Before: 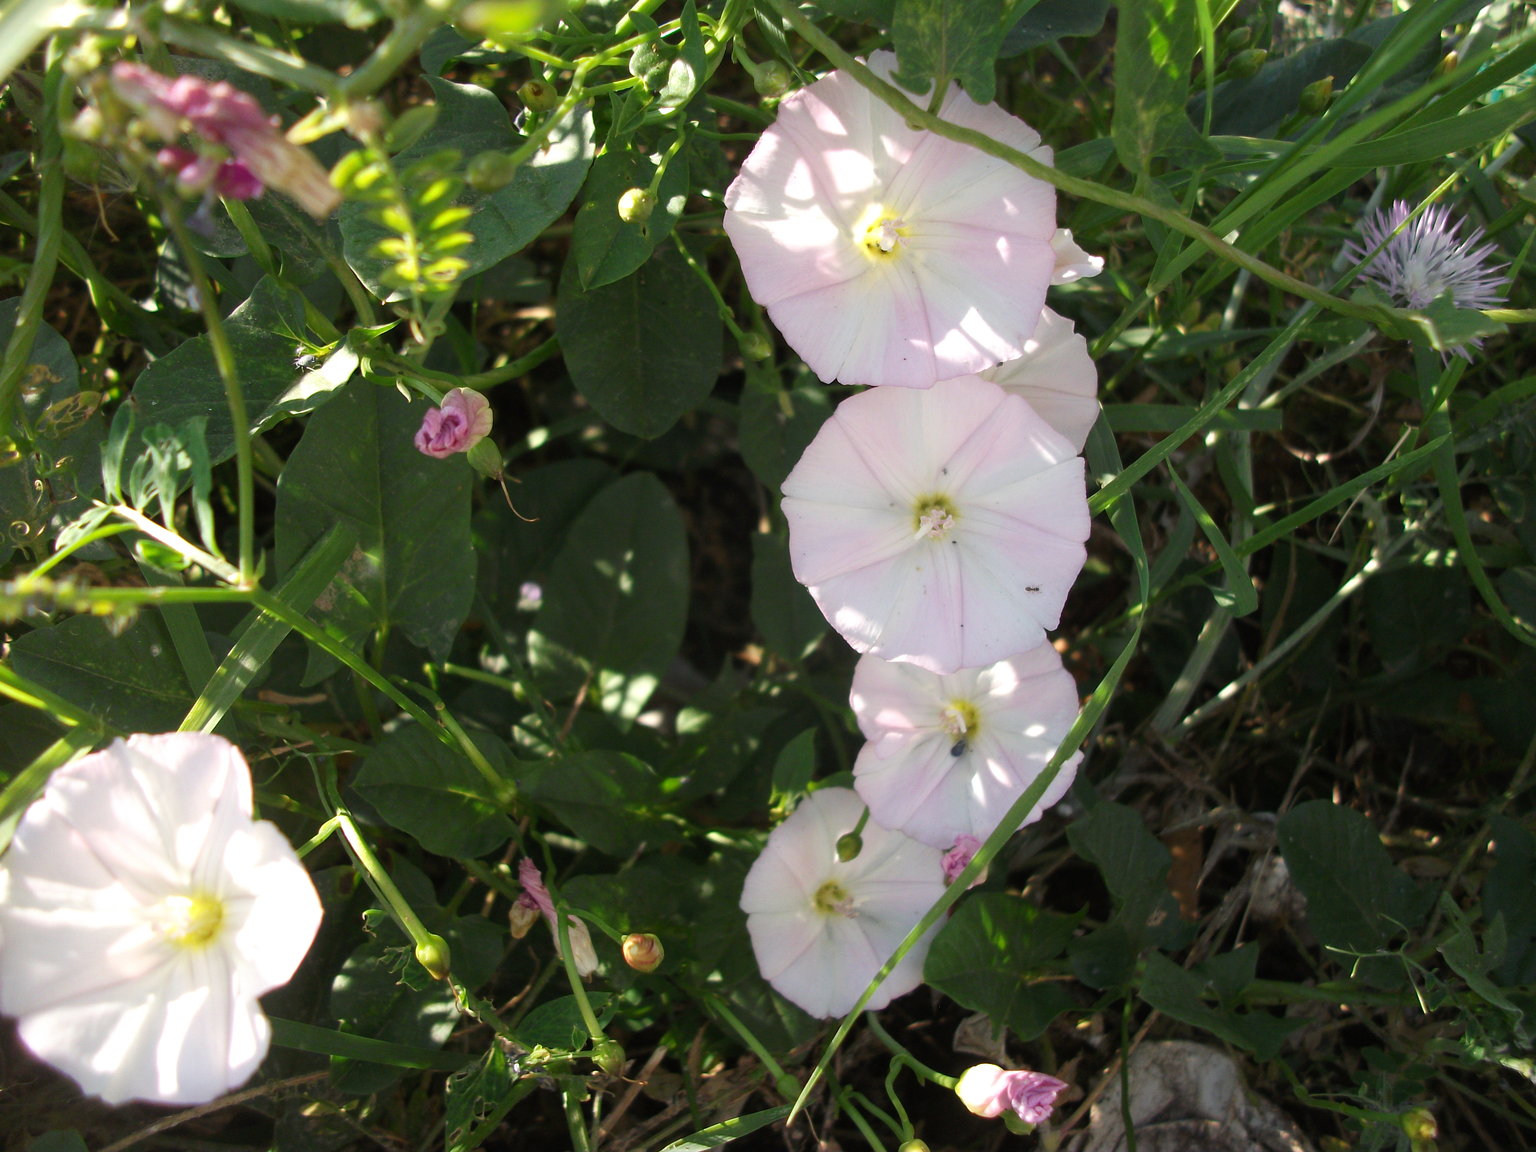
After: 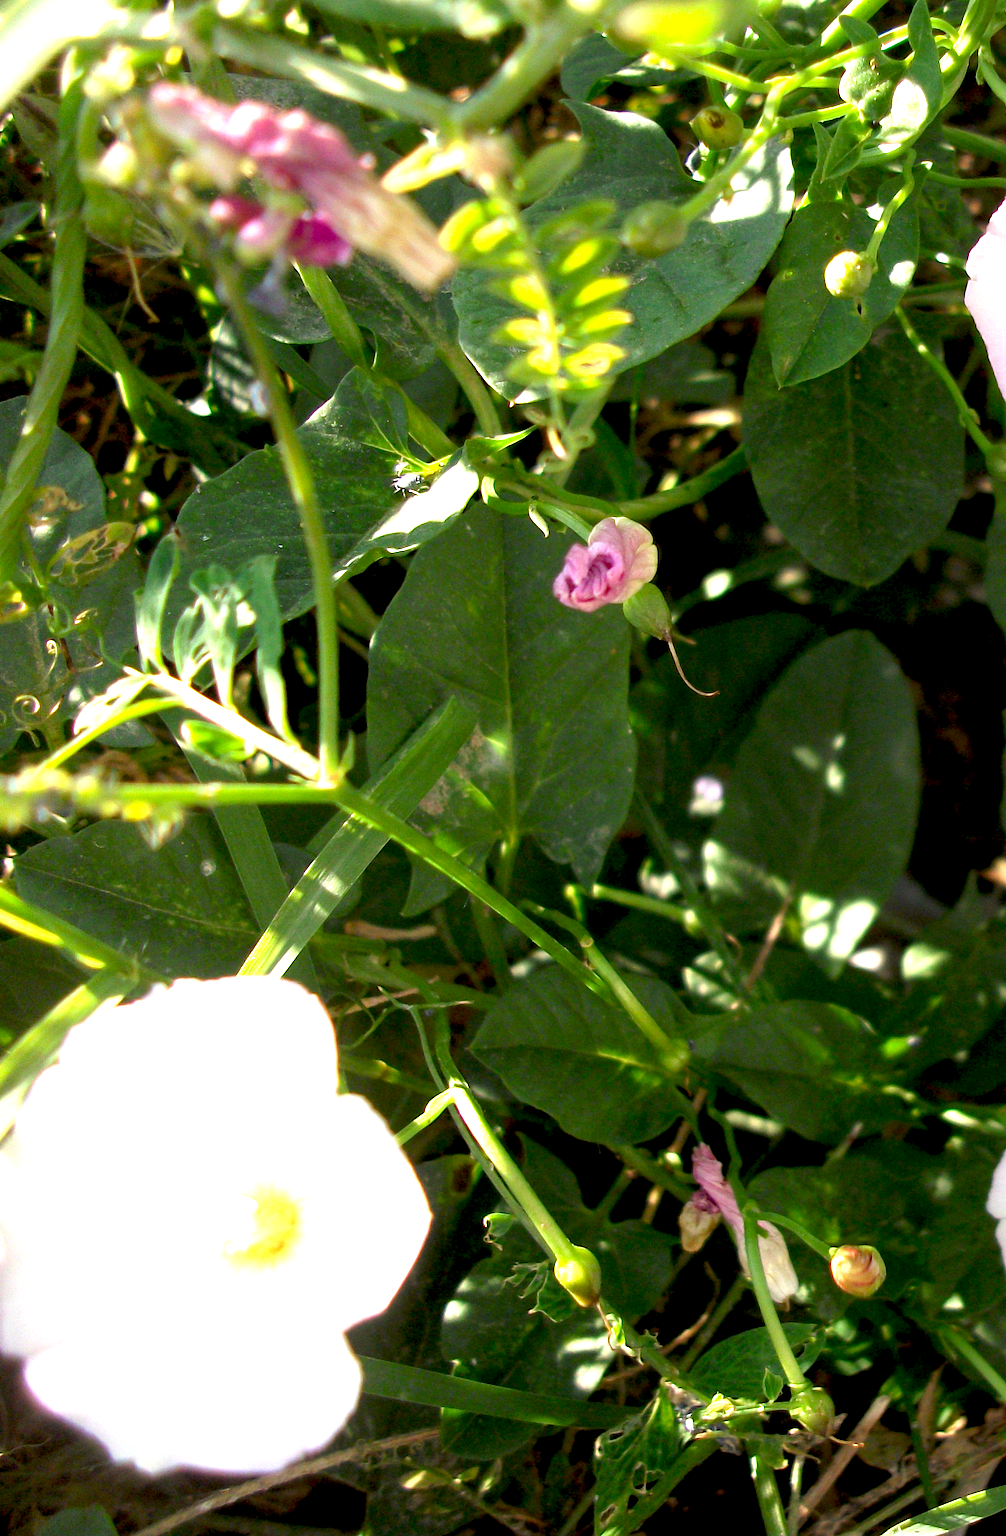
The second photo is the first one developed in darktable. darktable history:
exposure: black level correction 0.011, exposure 1.088 EV, compensate exposure bias true, compensate highlight preservation false
crop and rotate: left 0%, top 0%, right 50.845%
